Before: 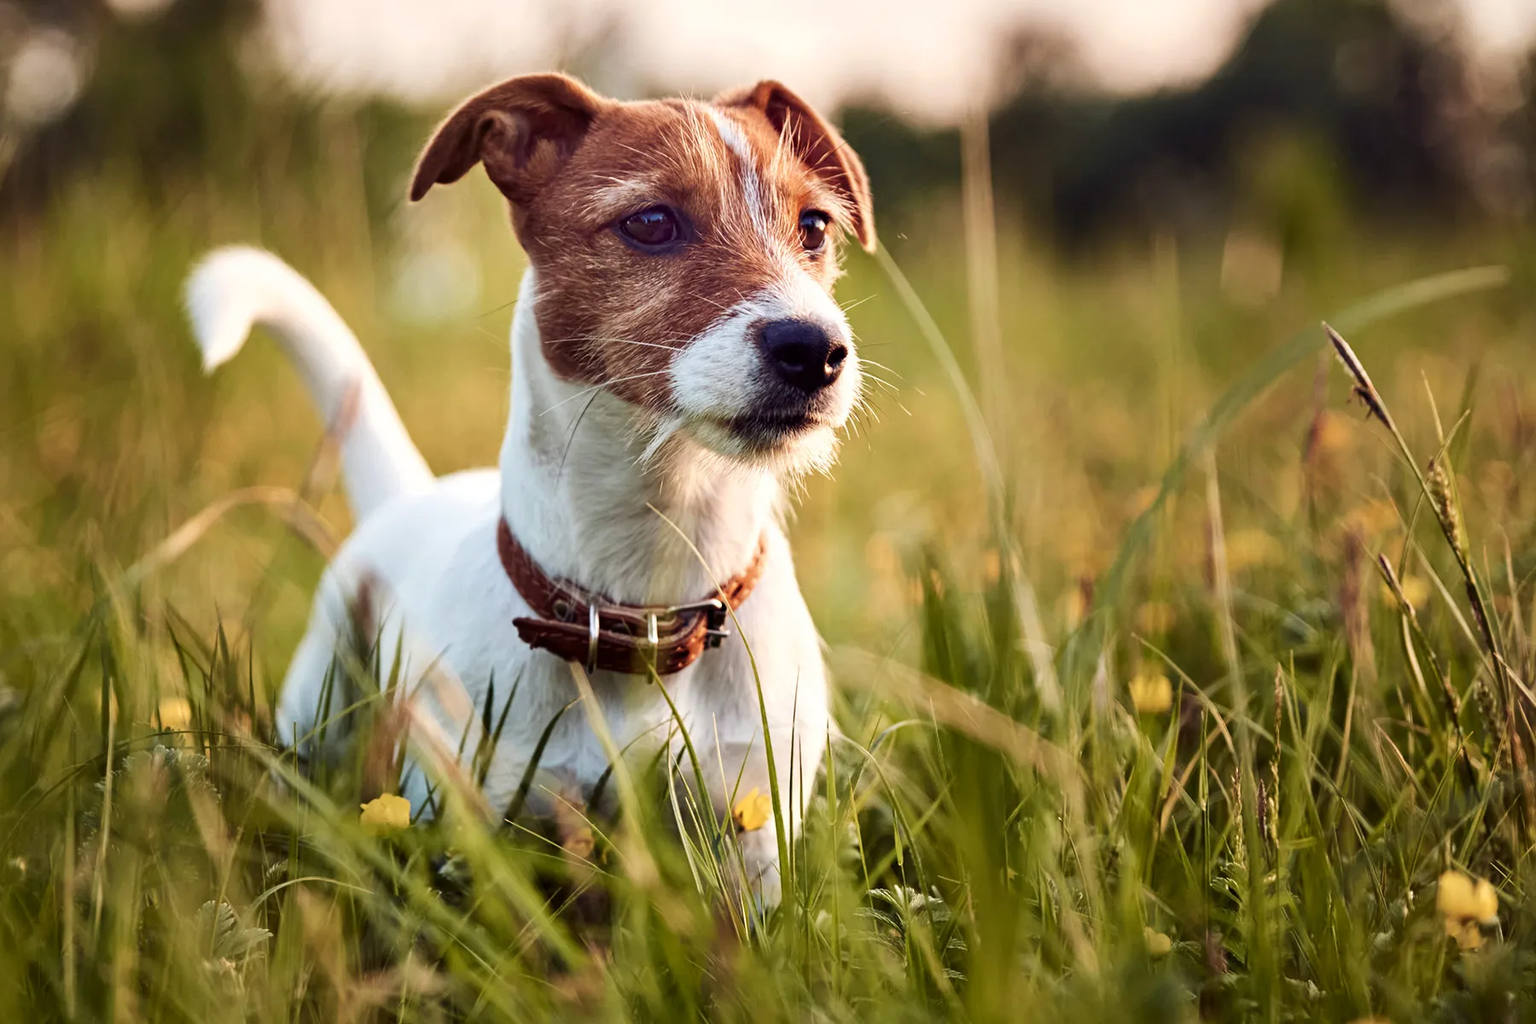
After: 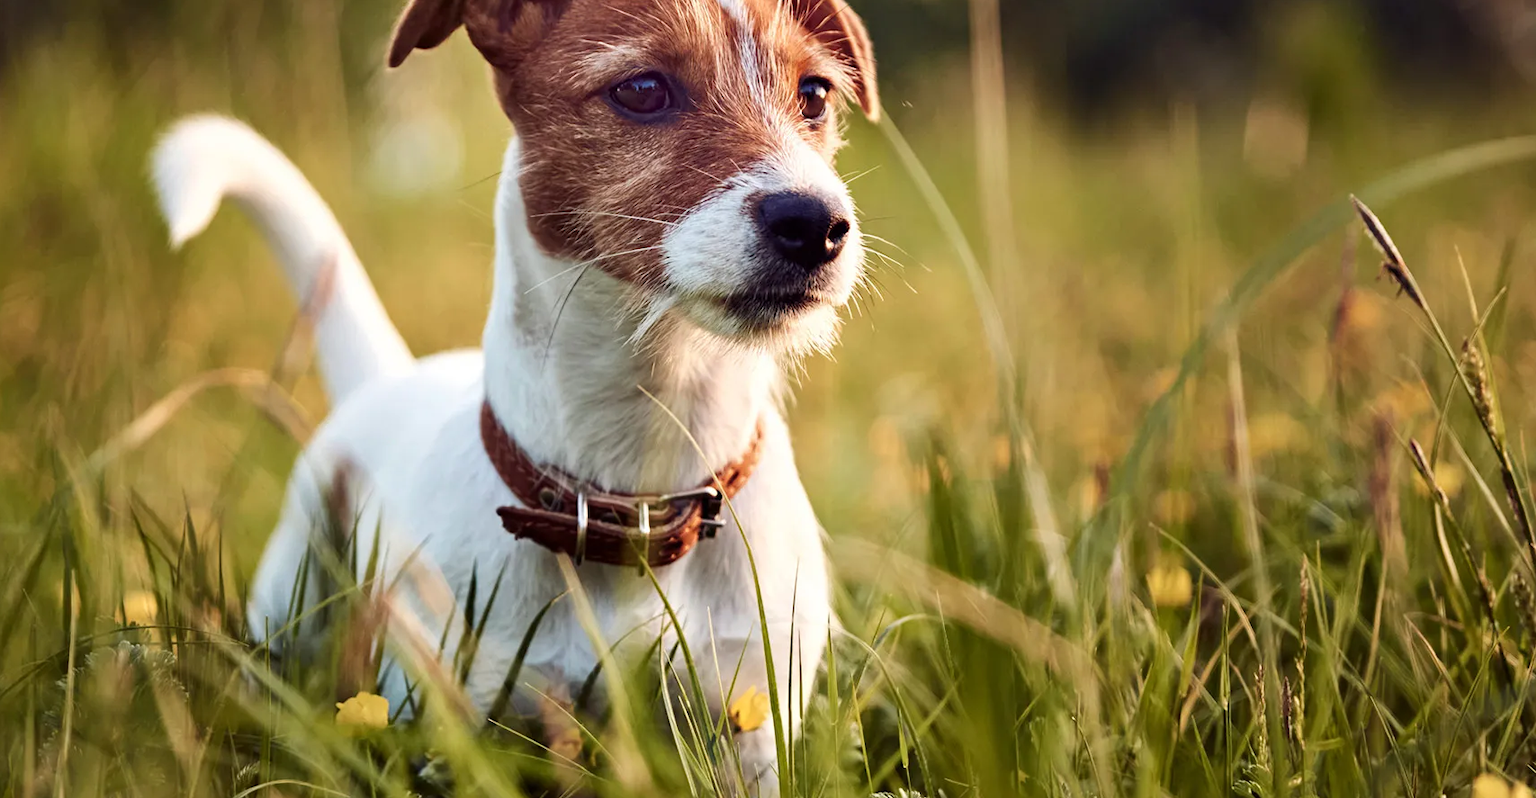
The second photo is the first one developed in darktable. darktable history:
crop and rotate: left 2.771%, top 13.481%, right 2.361%, bottom 12.598%
